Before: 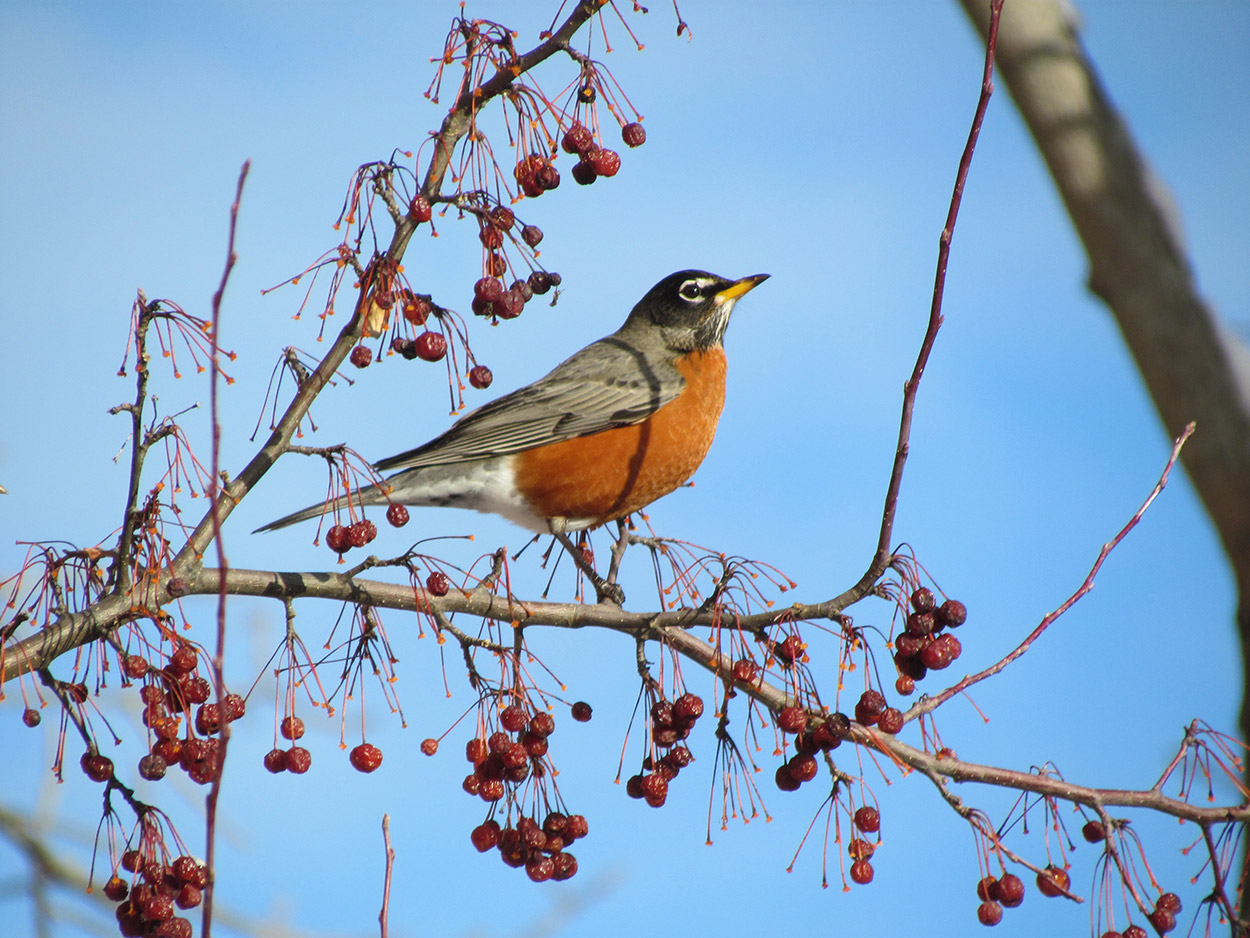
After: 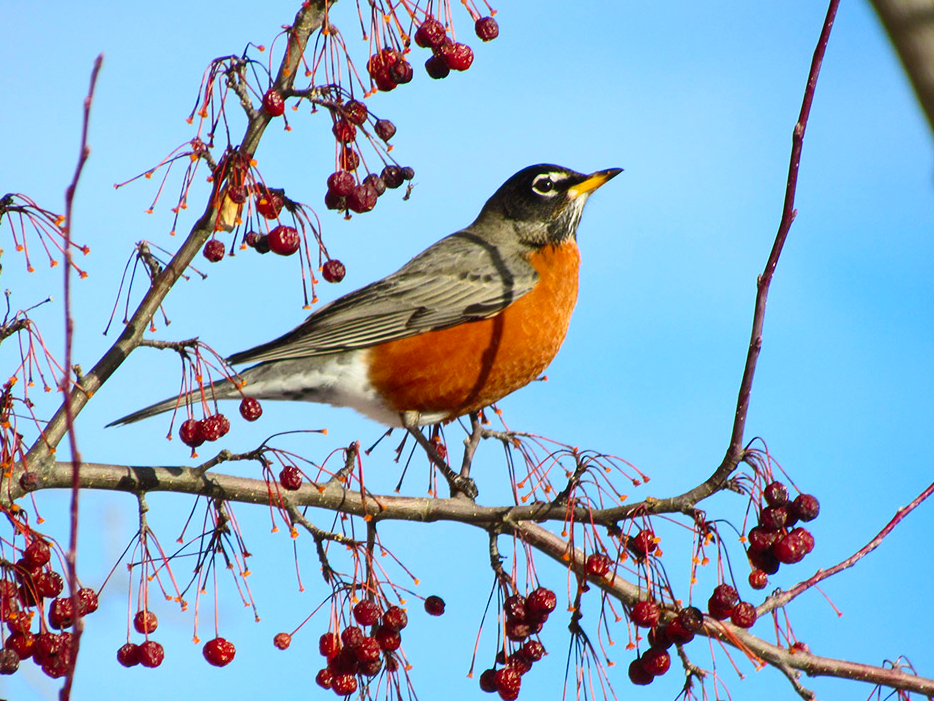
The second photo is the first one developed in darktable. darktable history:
contrast brightness saturation: contrast 0.18, saturation 0.3
crop and rotate: left 11.831%, top 11.346%, right 13.429%, bottom 13.899%
